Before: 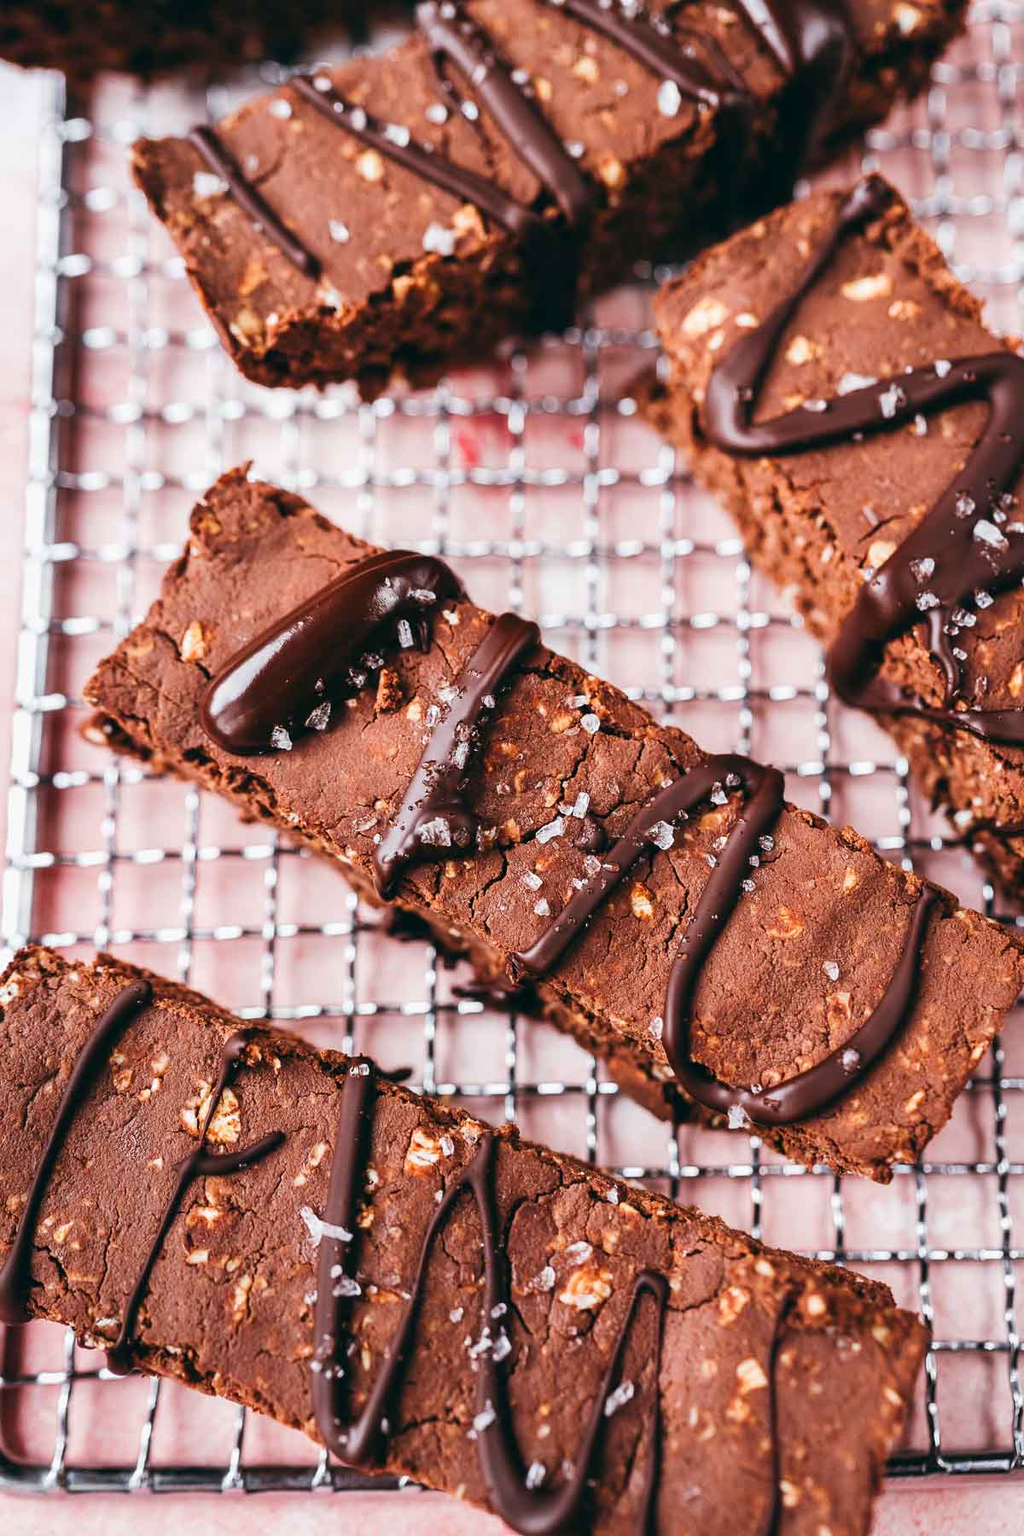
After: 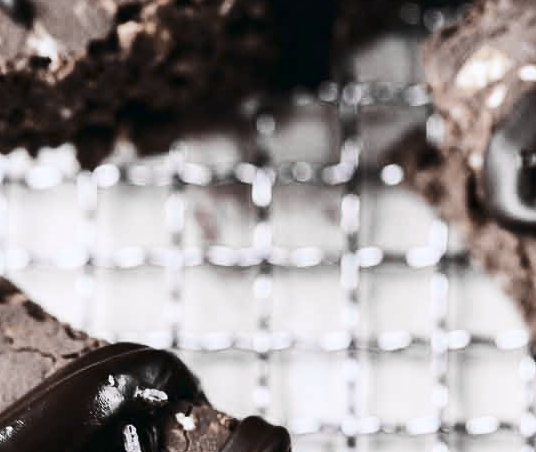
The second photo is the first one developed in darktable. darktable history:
contrast brightness saturation: contrast 0.28
color zones: curves: ch0 [(0, 0.487) (0.241, 0.395) (0.434, 0.373) (0.658, 0.412) (0.838, 0.487)]; ch1 [(0, 0) (0.053, 0.053) (0.211, 0.202) (0.579, 0.259) (0.781, 0.241)]
crop: left 28.64%, top 16.832%, right 26.637%, bottom 58.055%
white balance: red 0.984, blue 1.059
